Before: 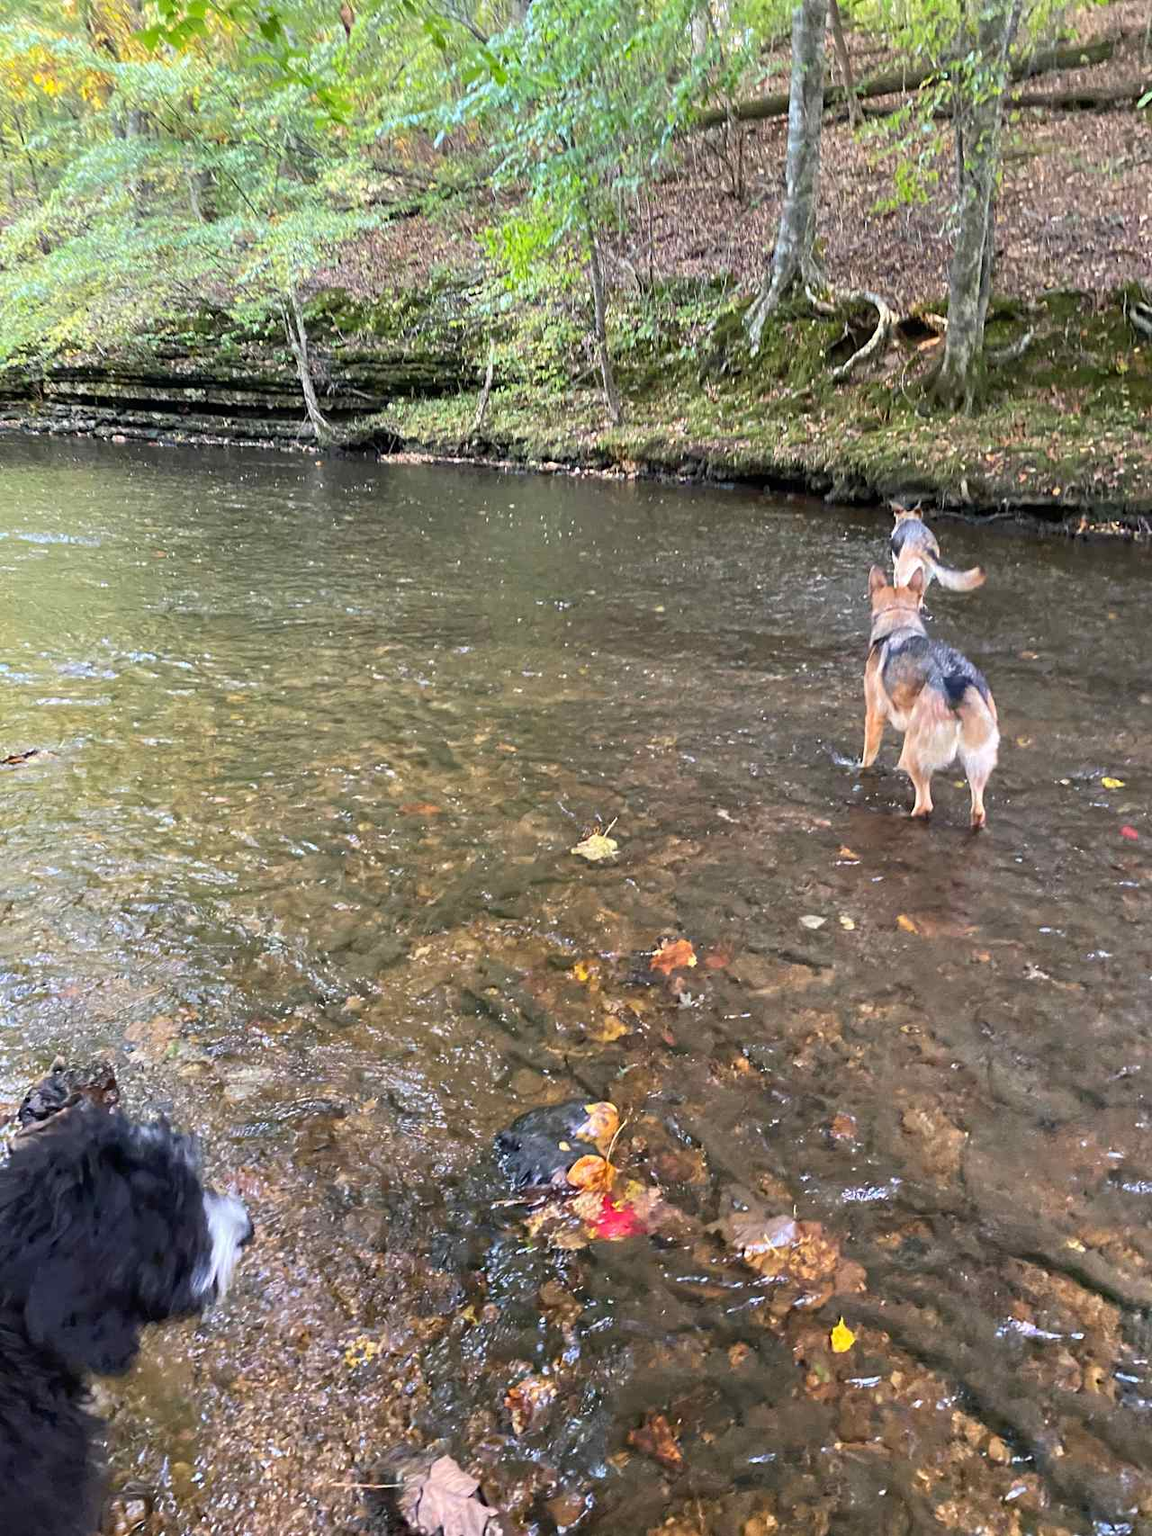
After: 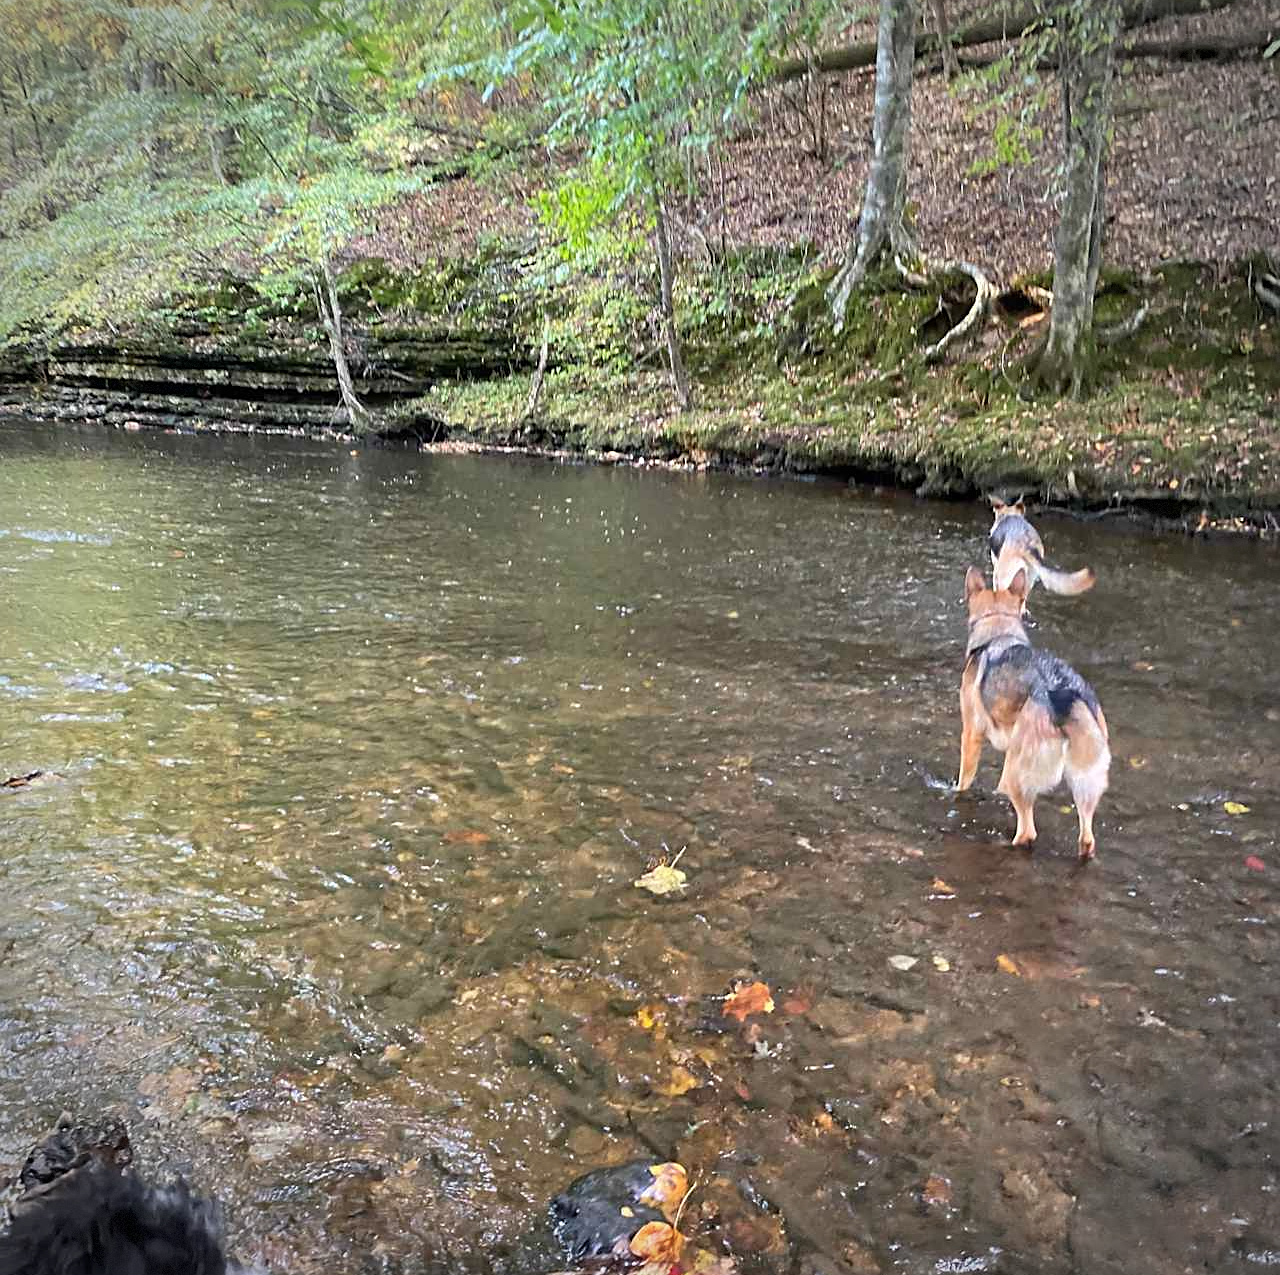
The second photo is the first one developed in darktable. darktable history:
crop: top 3.686%, bottom 21.549%
sharpen: radius 1.528, amount 0.358, threshold 1.166
vignetting: automatic ratio true, dithering 8-bit output
